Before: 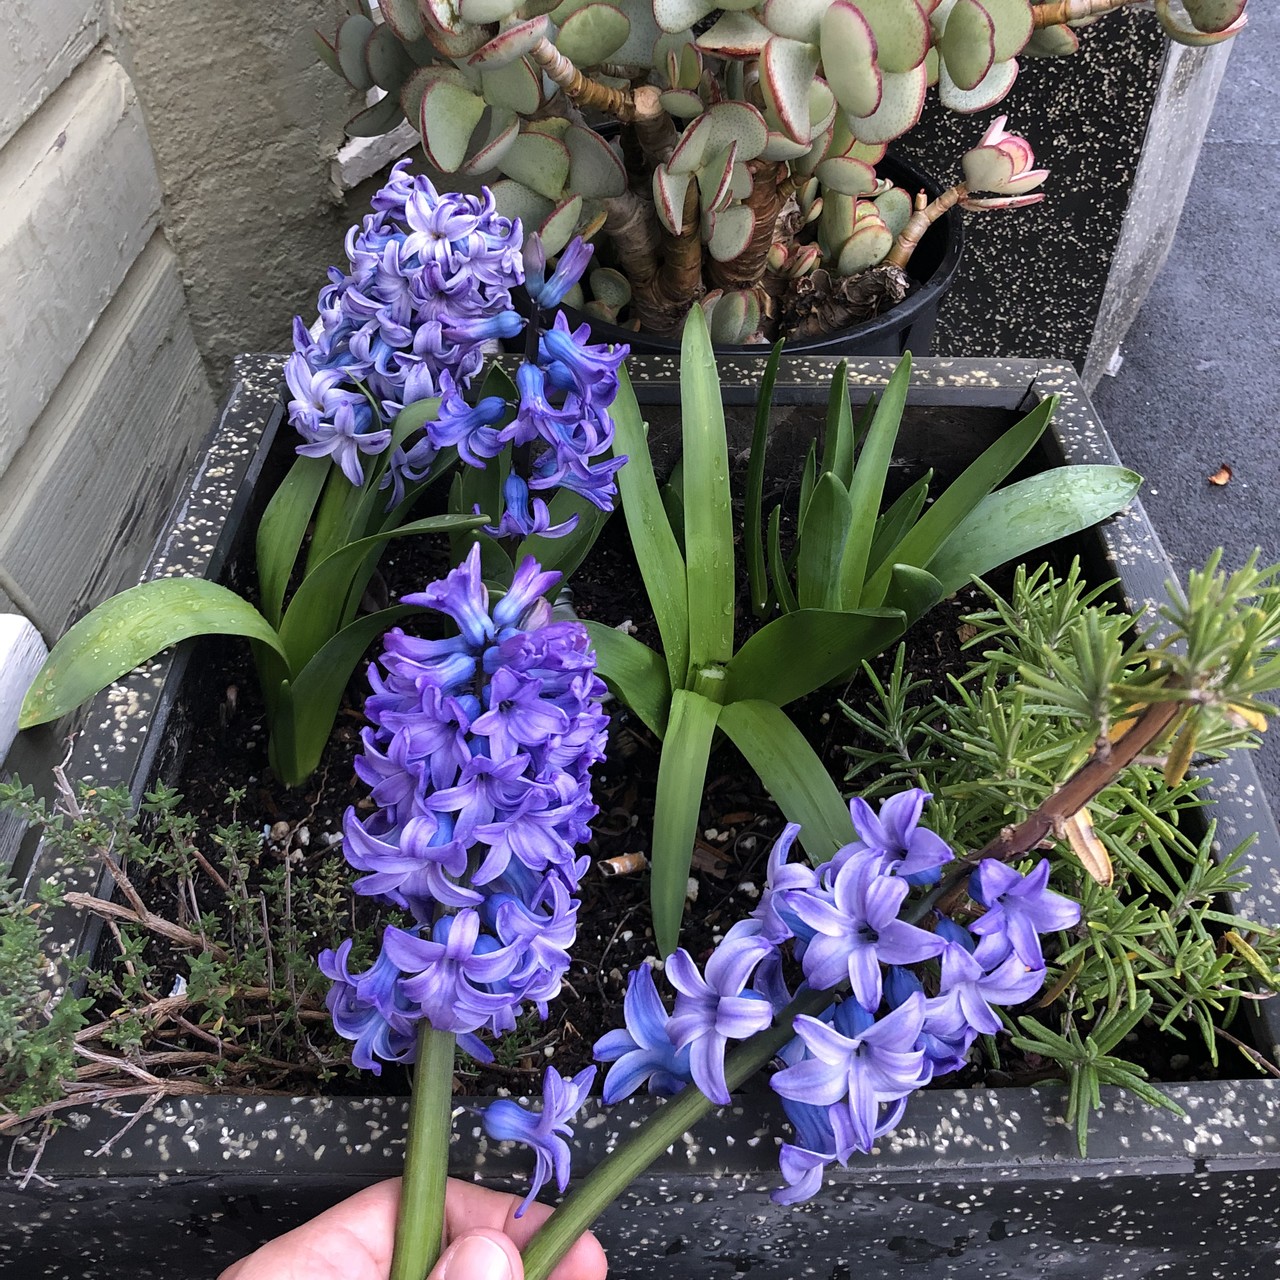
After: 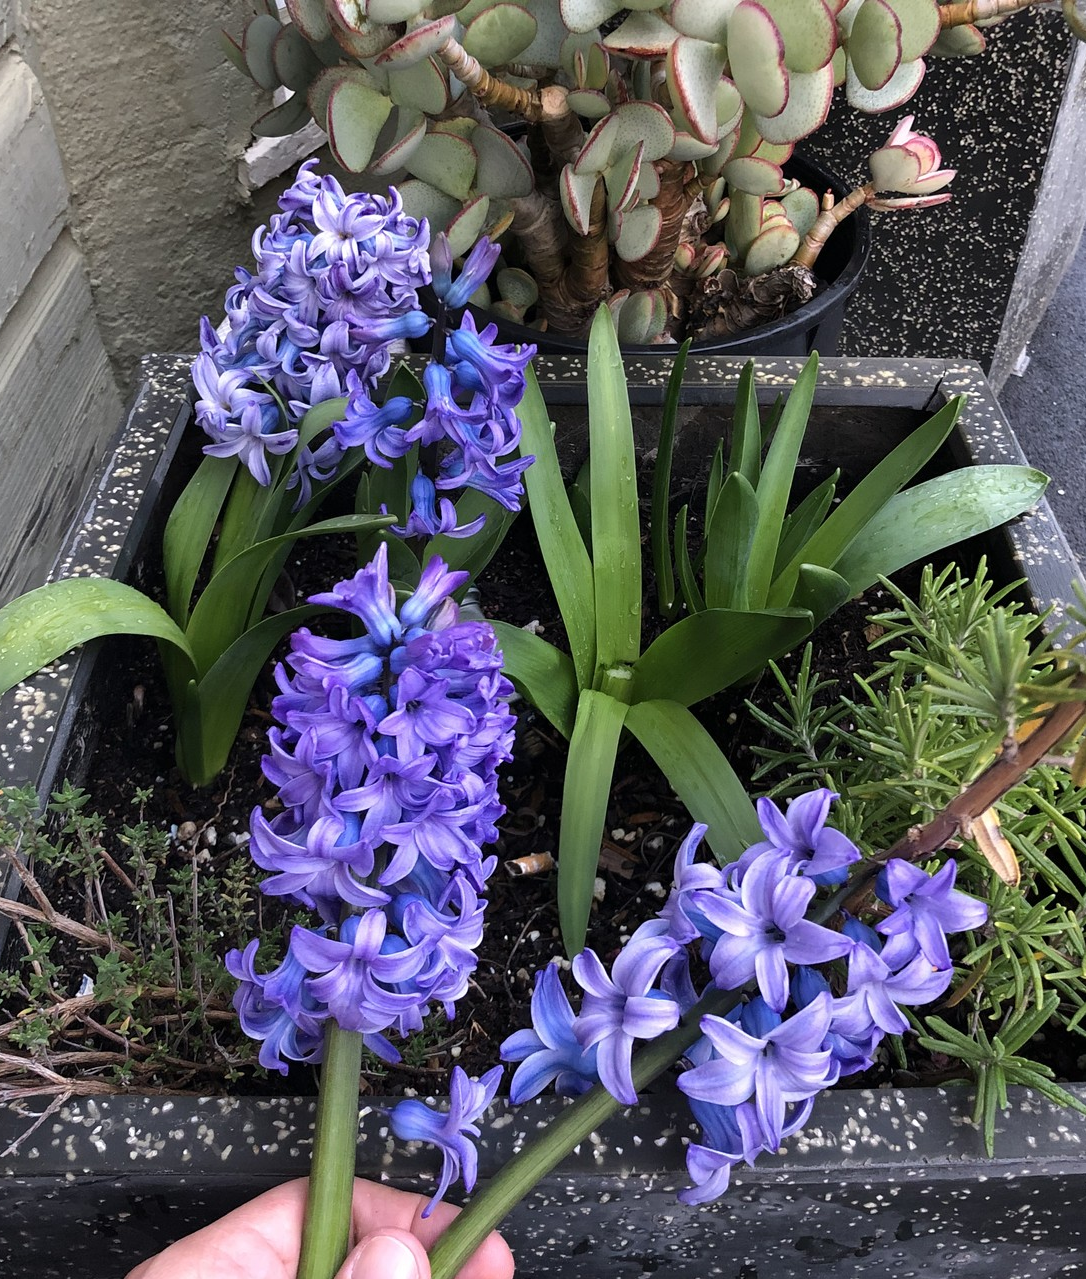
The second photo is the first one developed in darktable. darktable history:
crop: left 7.329%, right 7.798%
